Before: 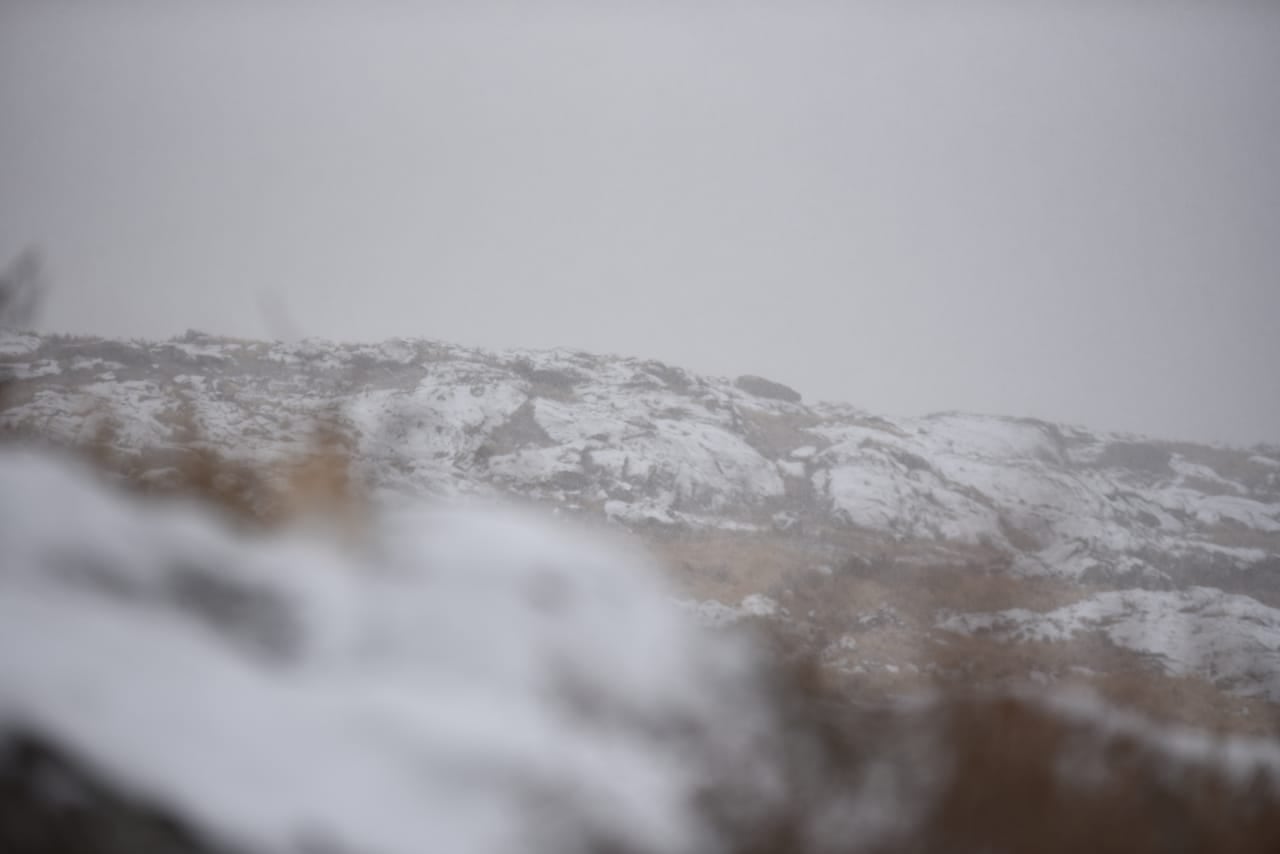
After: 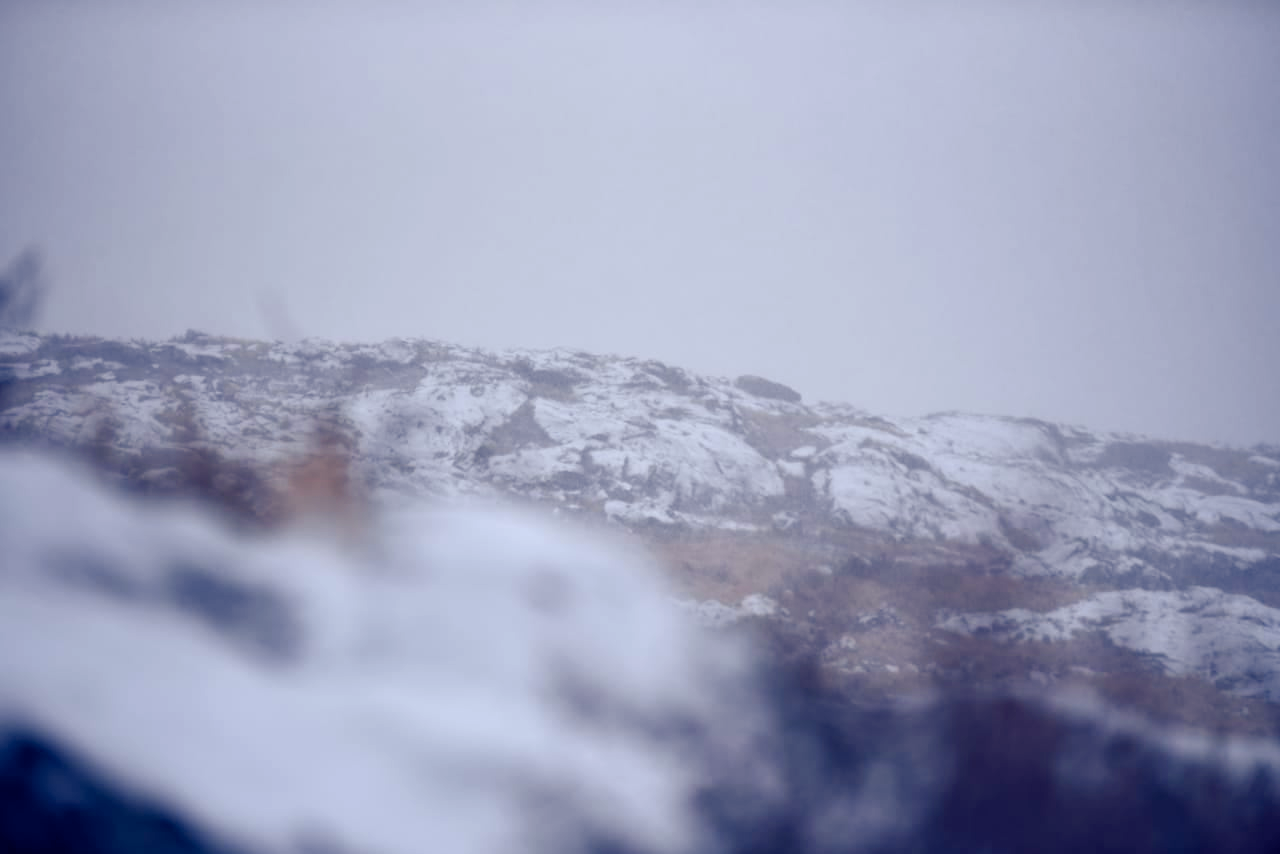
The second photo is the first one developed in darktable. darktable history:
color zones: curves: ch1 [(0.24, 0.629) (0.75, 0.5)]; ch2 [(0.255, 0.454) (0.745, 0.491)], mix 102.12%
color balance rgb: shadows lift › luminance -41.13%, shadows lift › chroma 14.13%, shadows lift › hue 260°, power › luminance -3.76%, power › chroma 0.56%, power › hue 40.37°, highlights gain › luminance 16.81%, highlights gain › chroma 2.94%, highlights gain › hue 260°, global offset › luminance -0.29%, global offset › chroma 0.31%, global offset › hue 260°, perceptual saturation grading › global saturation 20%, perceptual saturation grading › highlights -13.92%, perceptual saturation grading › shadows 50%
